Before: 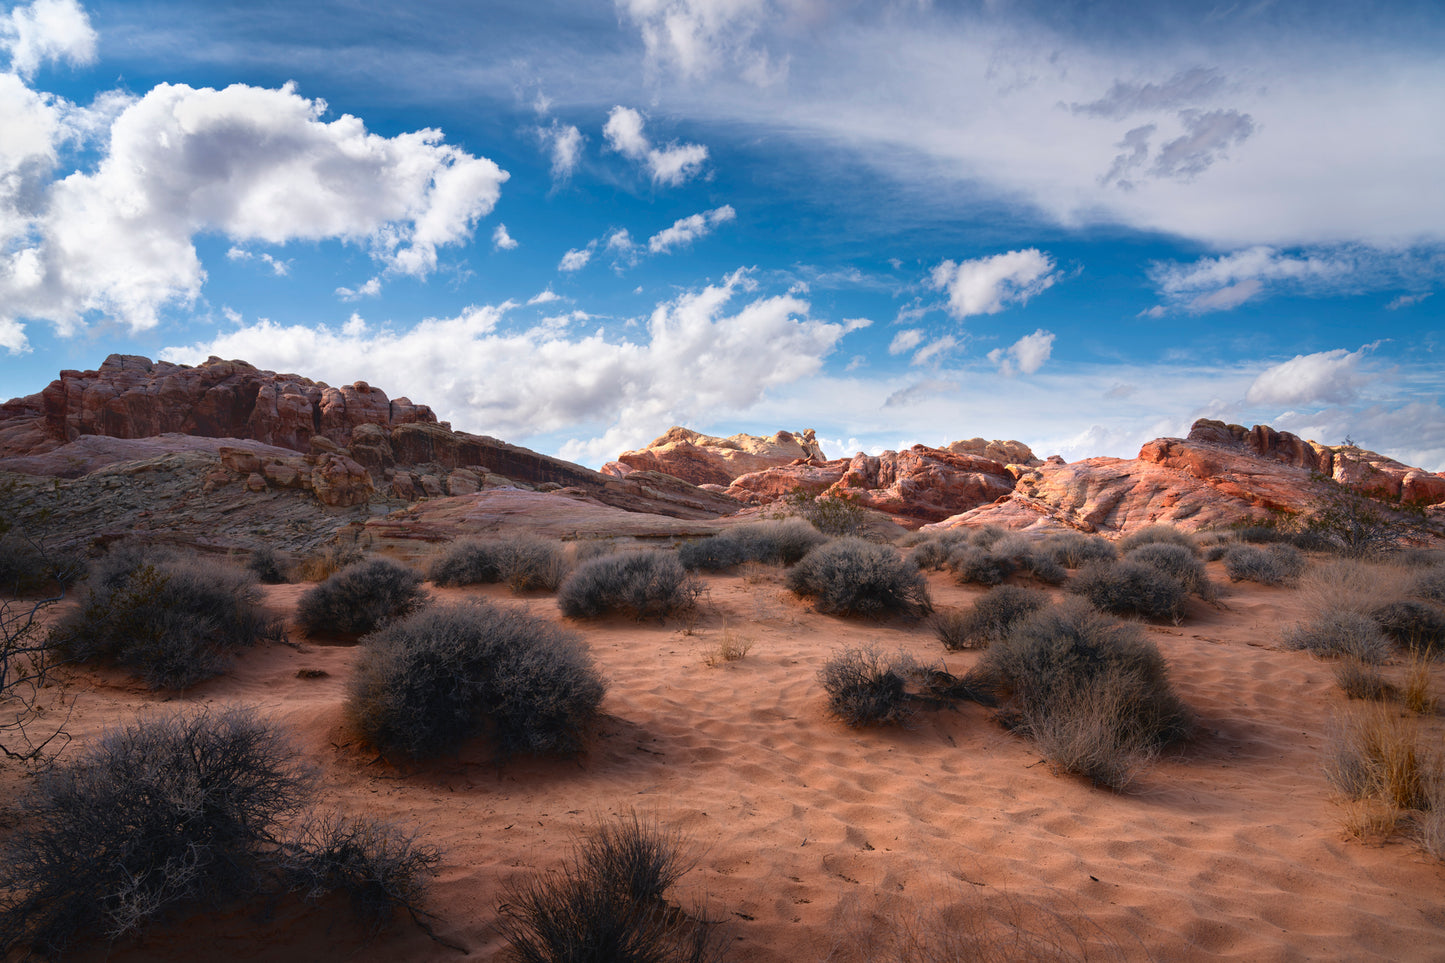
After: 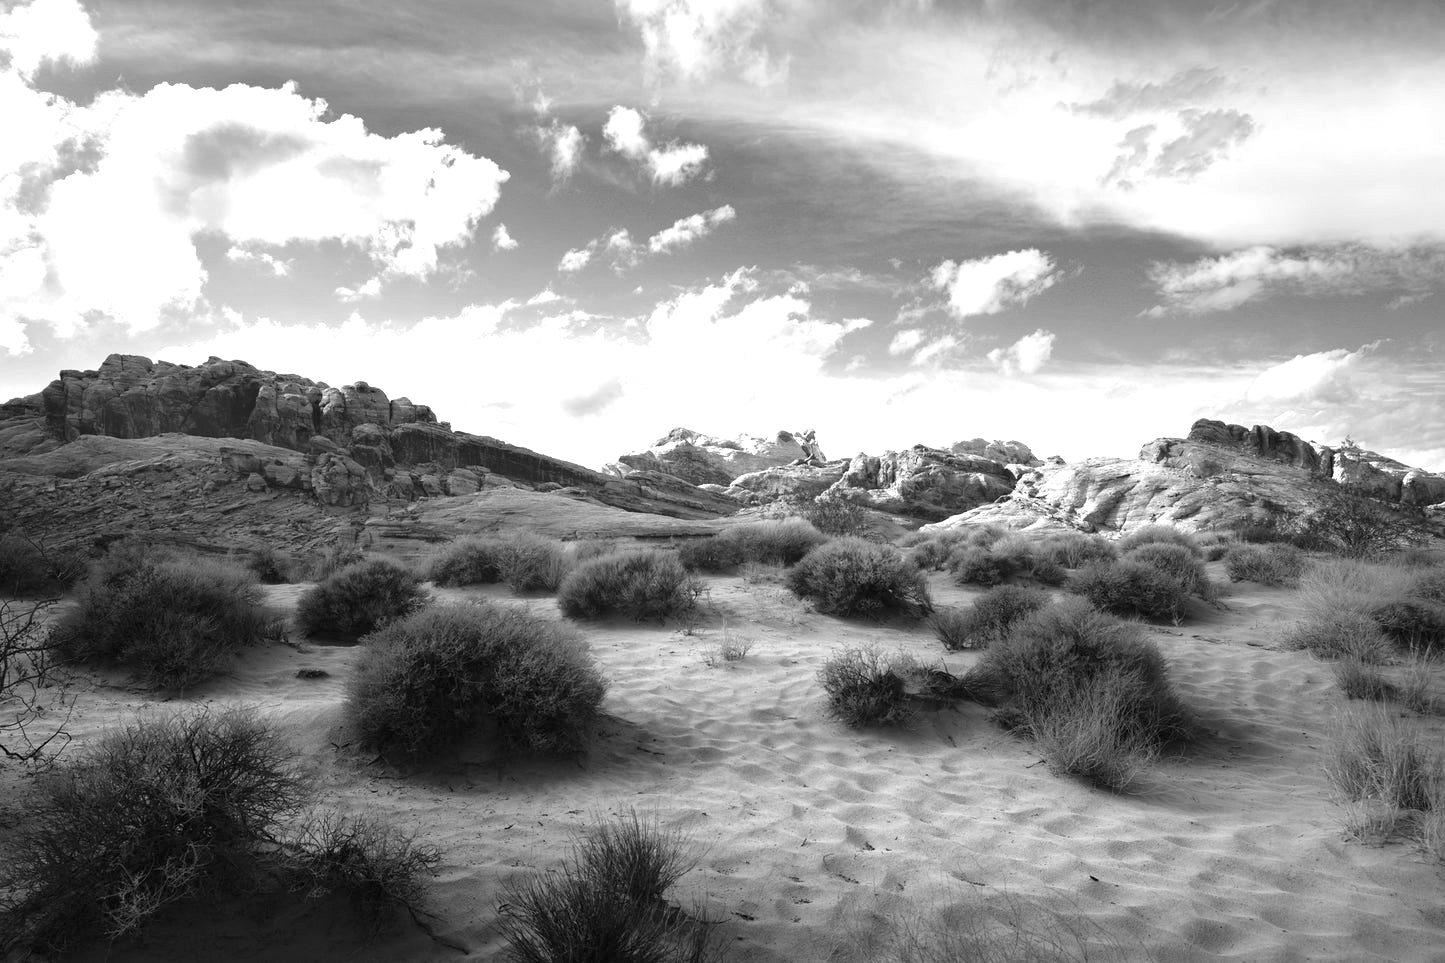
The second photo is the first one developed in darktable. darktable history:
levels: mode automatic, black 0.023%, white 99.97%, levels [0.062, 0.494, 0.925]
exposure: exposure 0.935 EV, compensate highlight preservation false
monochrome: on, module defaults
